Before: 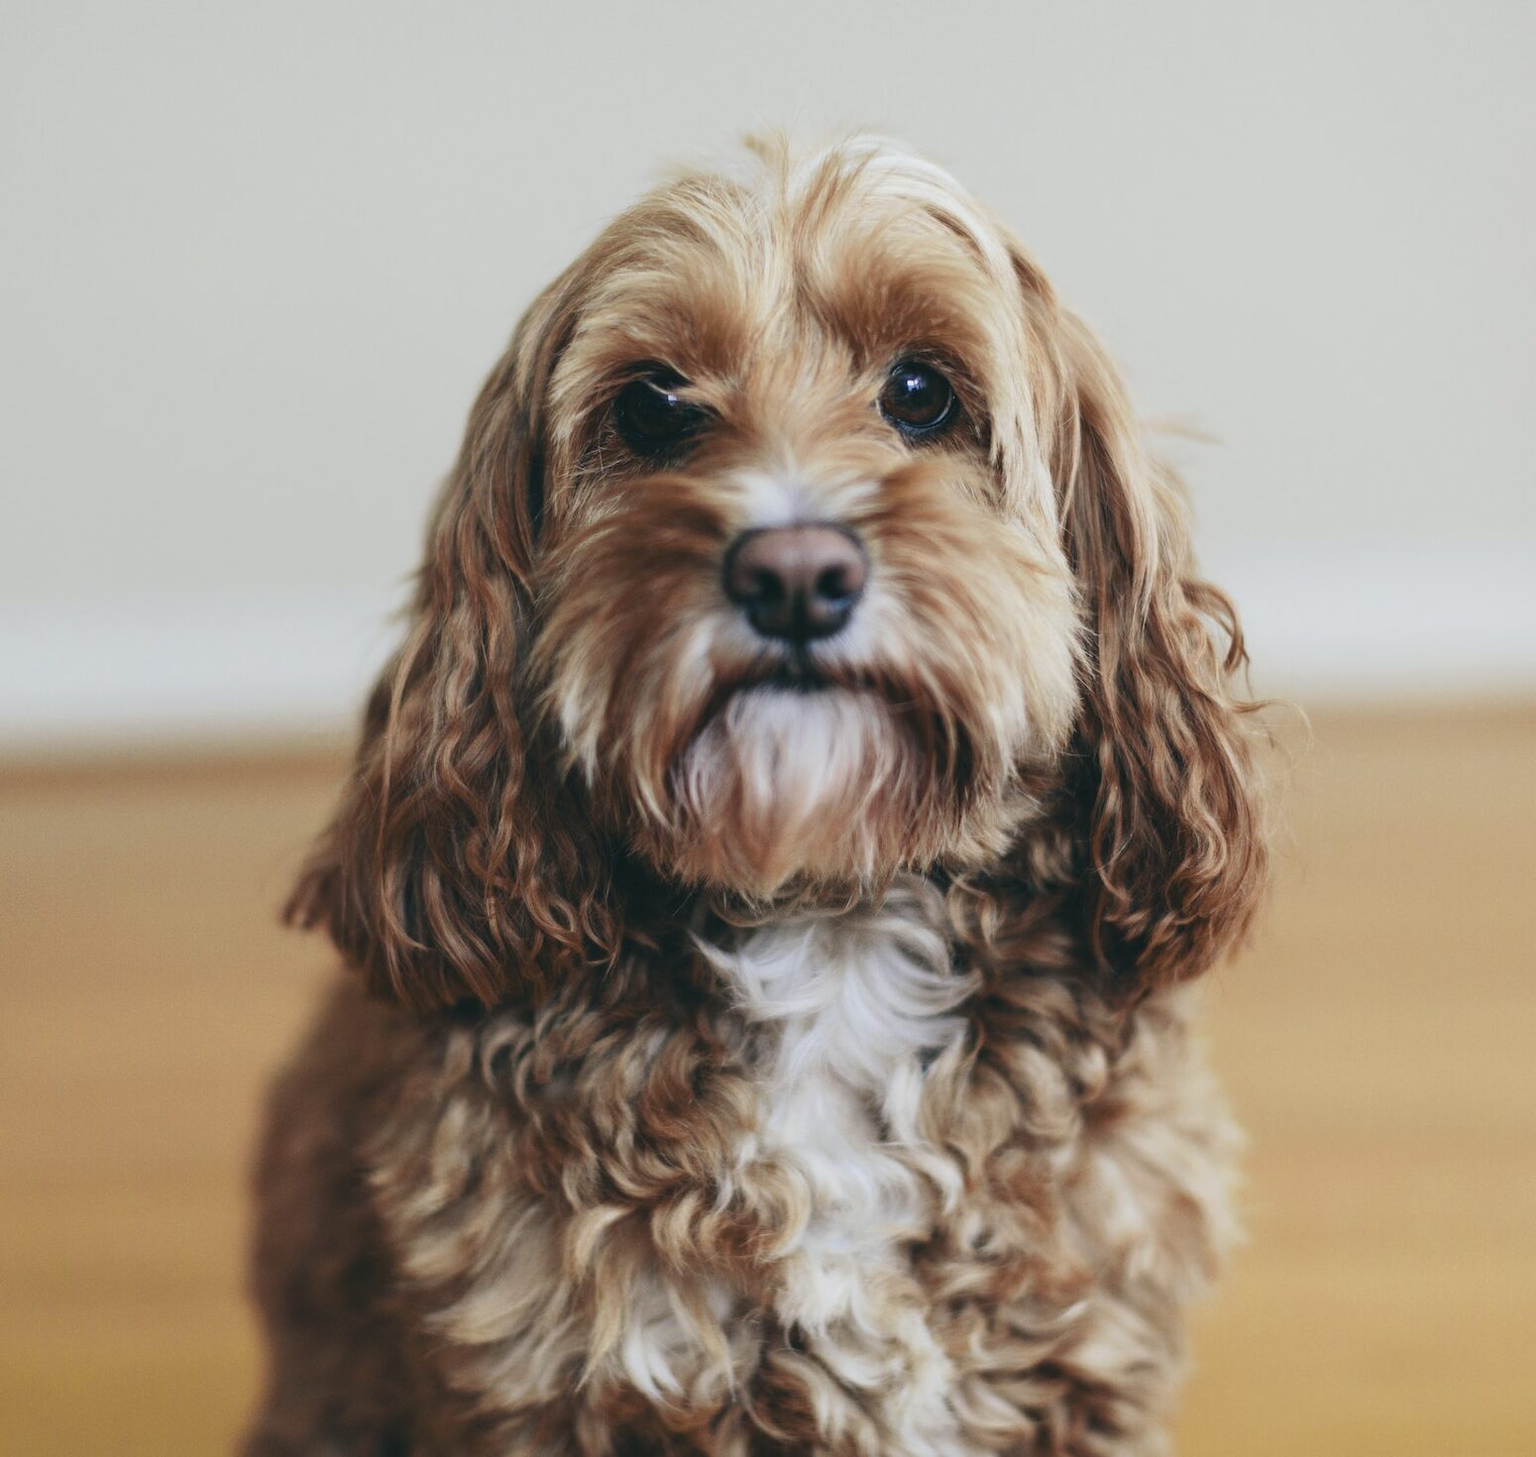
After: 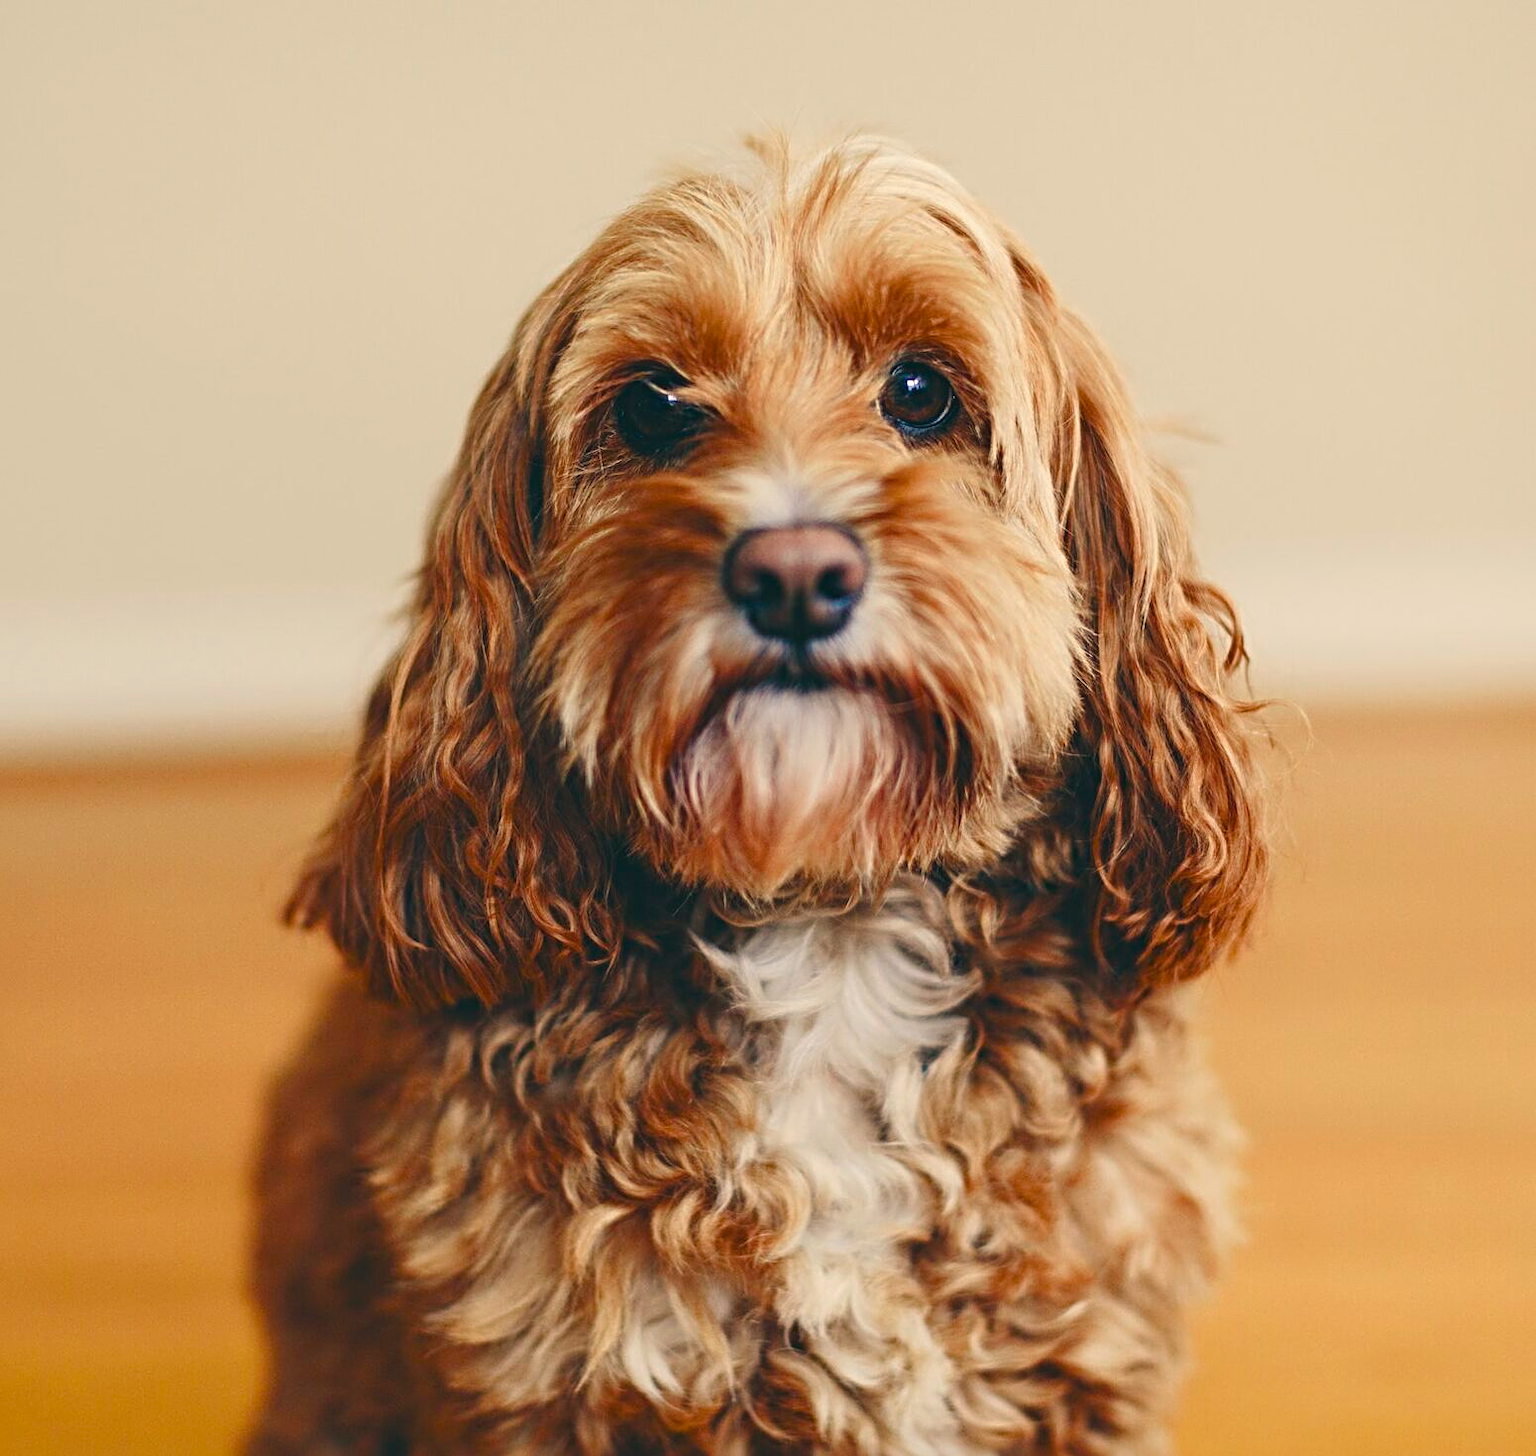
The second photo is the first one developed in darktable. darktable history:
sharpen: radius 4.883
white balance: red 1.045, blue 0.932
color balance rgb: shadows lift › chroma 3%, shadows lift › hue 280.8°, power › hue 330°, highlights gain › chroma 3%, highlights gain › hue 75.6°, global offset › luminance 0.7%, perceptual saturation grading › global saturation 20%, perceptual saturation grading › highlights -25%, perceptual saturation grading › shadows 50%, global vibrance 20.33%
